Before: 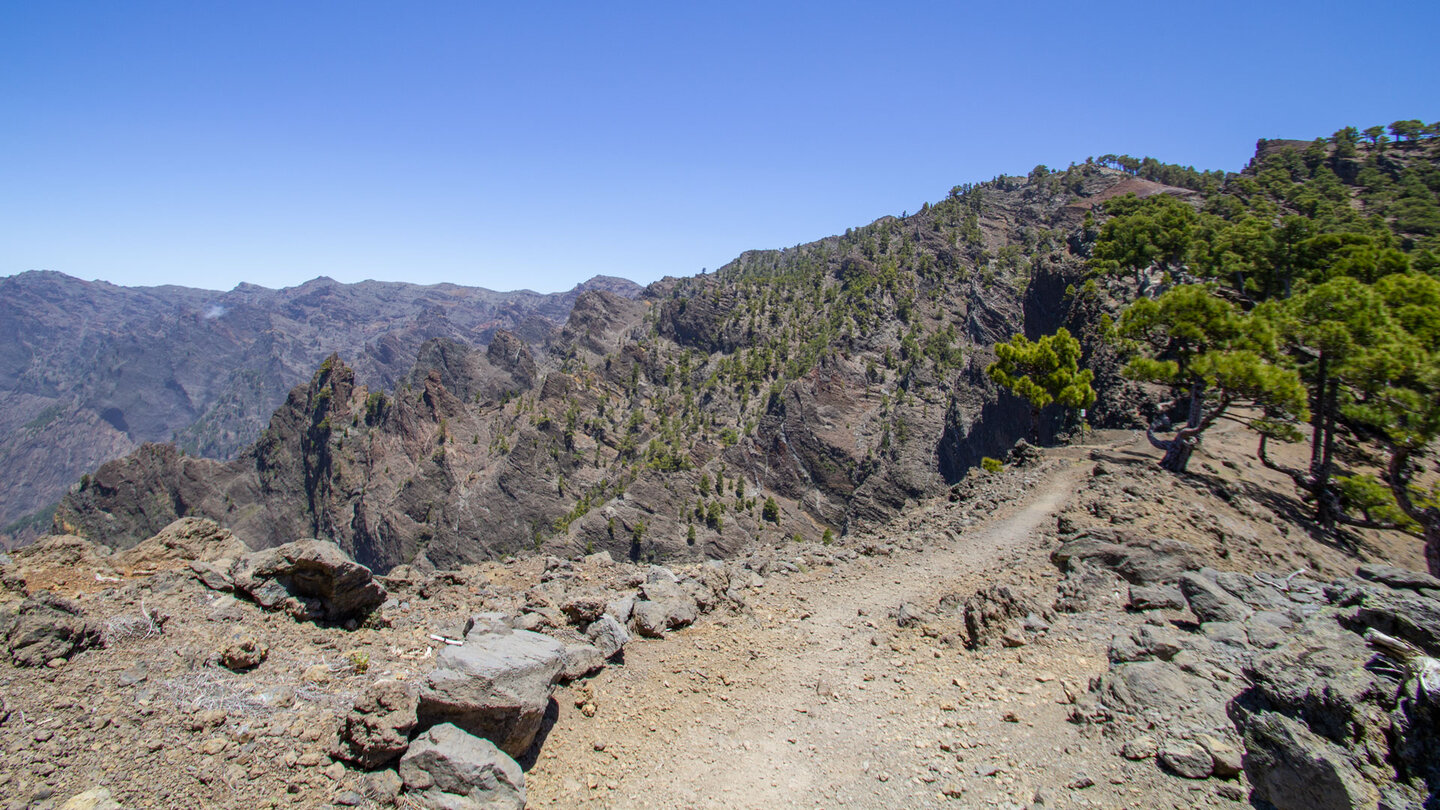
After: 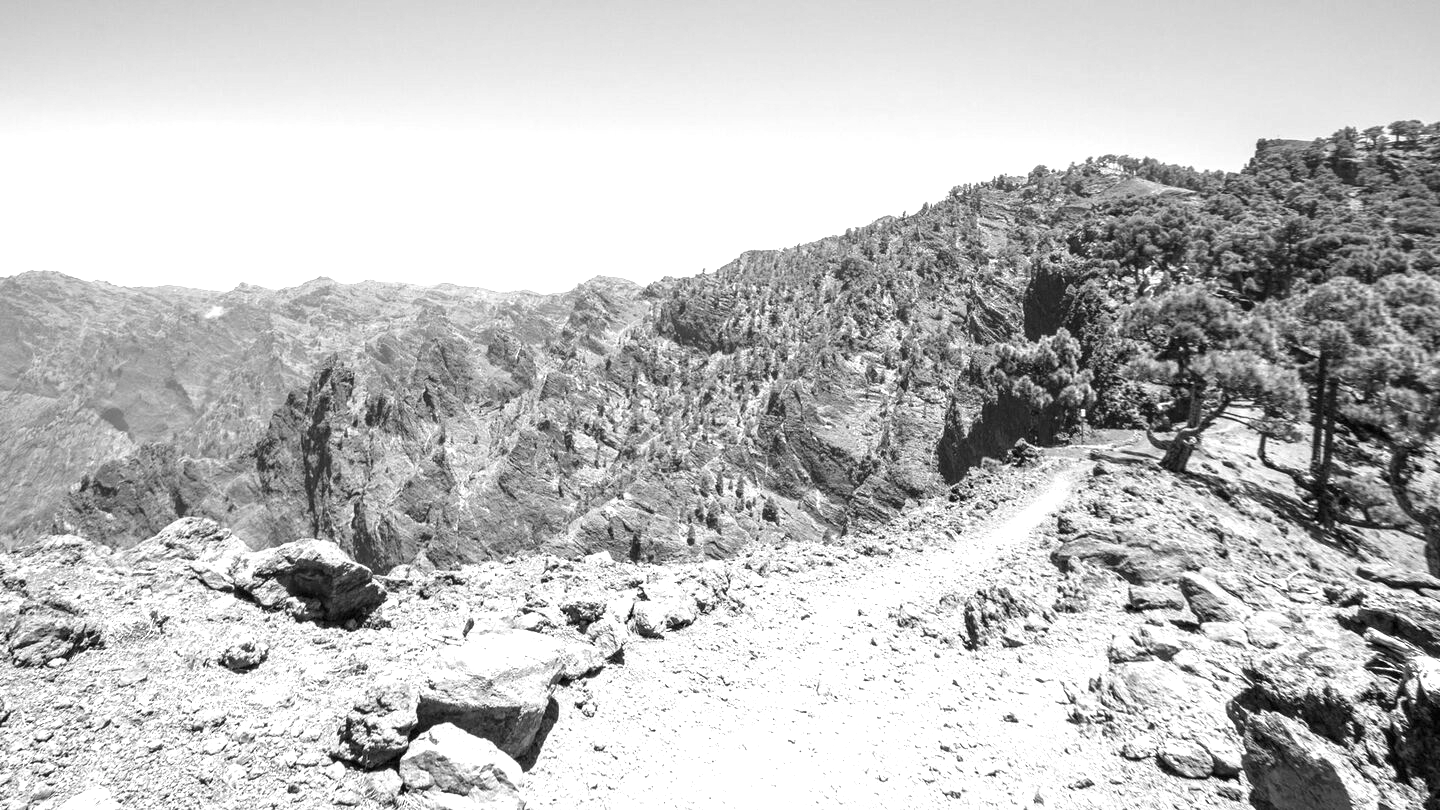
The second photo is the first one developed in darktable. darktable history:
exposure: black level correction 0, exposure 1.385 EV, compensate highlight preservation false
color calibration: illuminant custom, x 0.367, y 0.392, temperature 4438.27 K
tone equalizer: edges refinement/feathering 500, mask exposure compensation -1.57 EV, preserve details no
color zones: curves: ch1 [(0, -0.014) (0.143, -0.013) (0.286, -0.013) (0.429, -0.016) (0.571, -0.019) (0.714, -0.015) (0.857, 0.002) (1, -0.014)]
